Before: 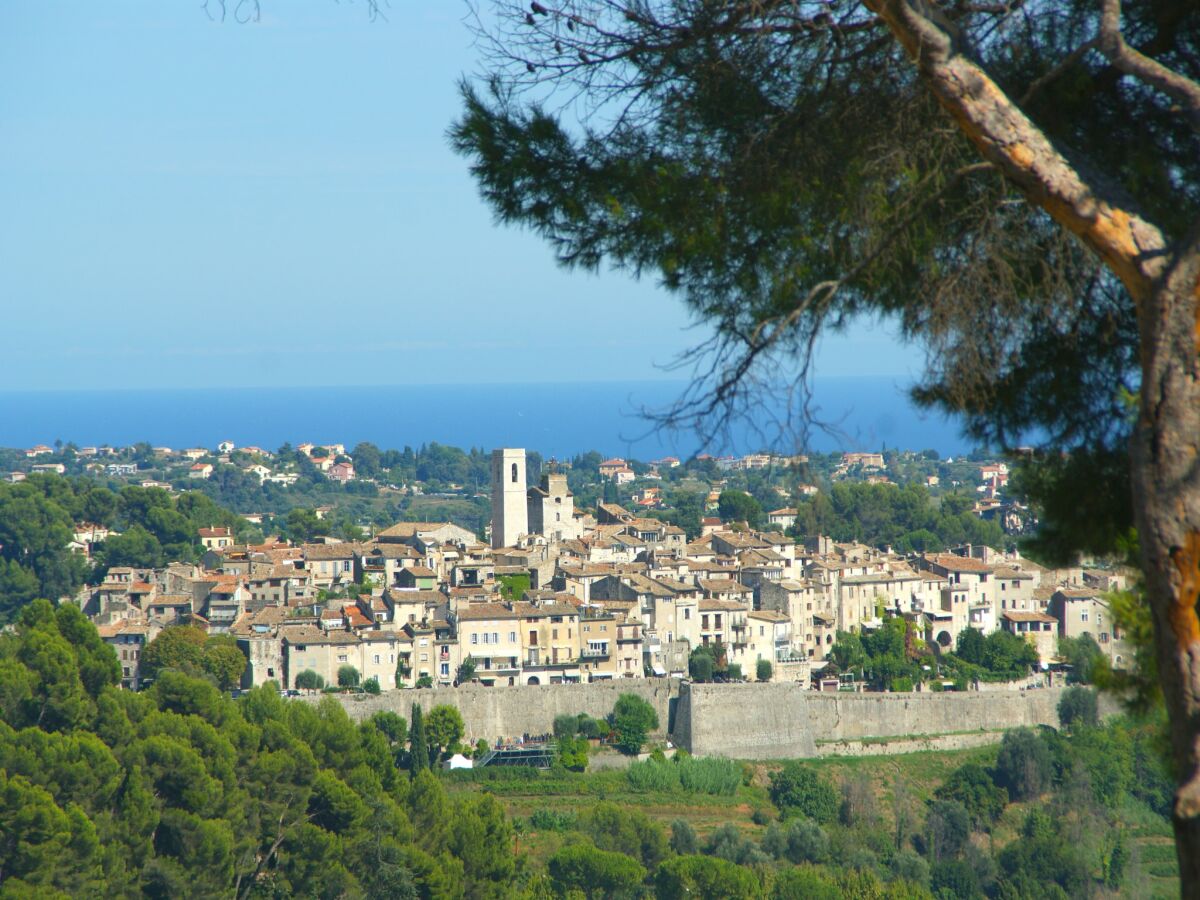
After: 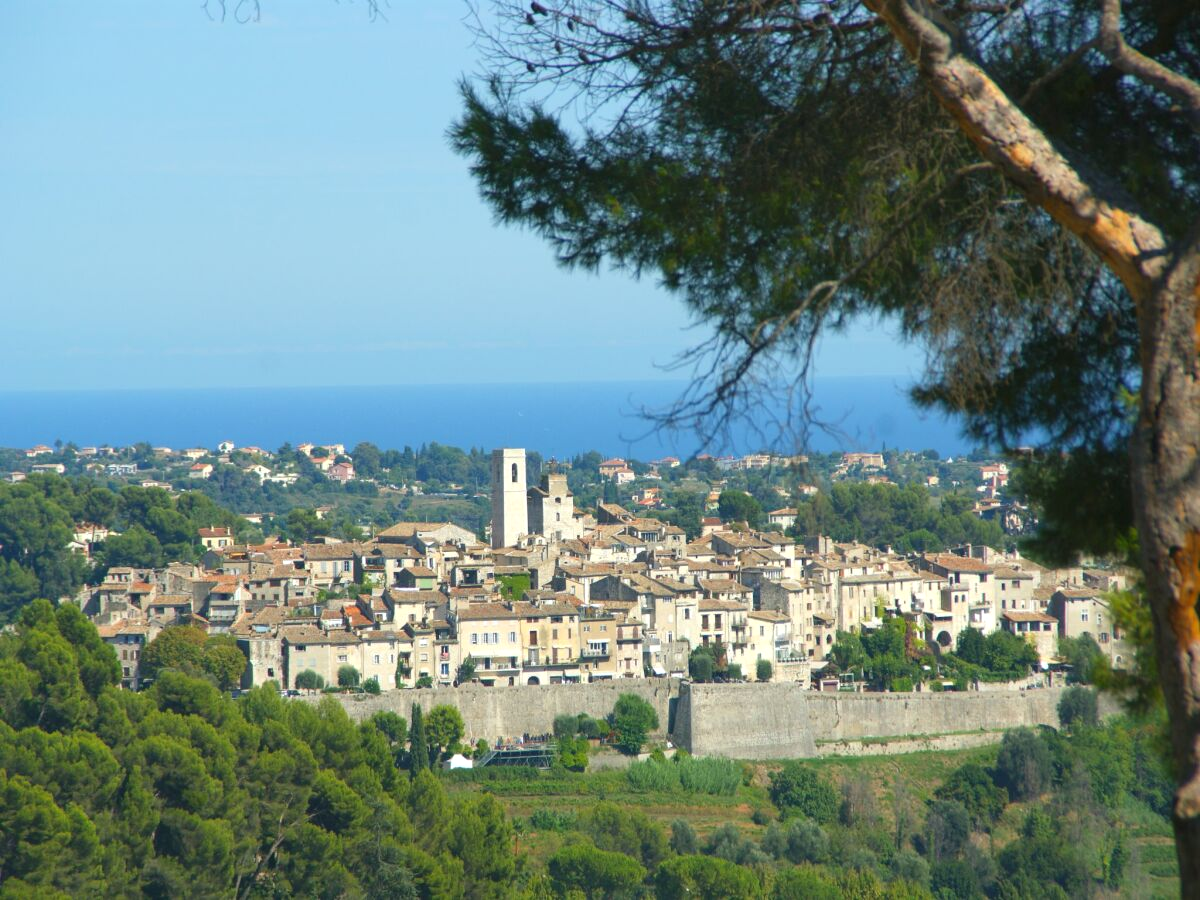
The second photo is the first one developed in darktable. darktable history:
exposure: exposure 0.074 EV, compensate exposure bias true, compensate highlight preservation false
